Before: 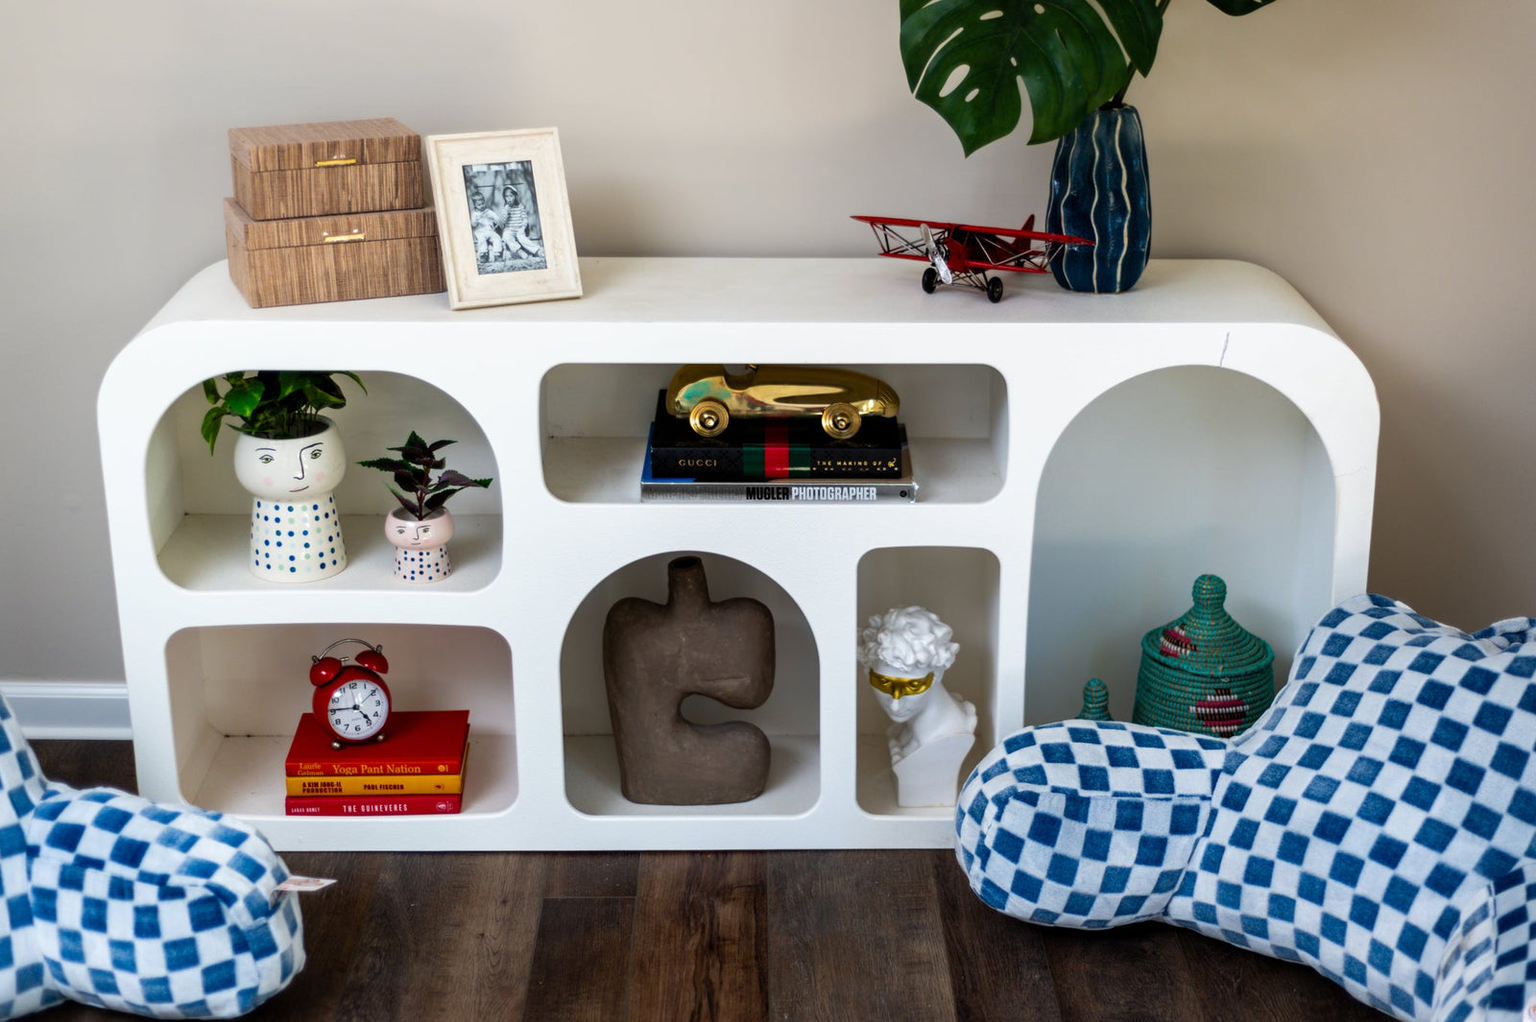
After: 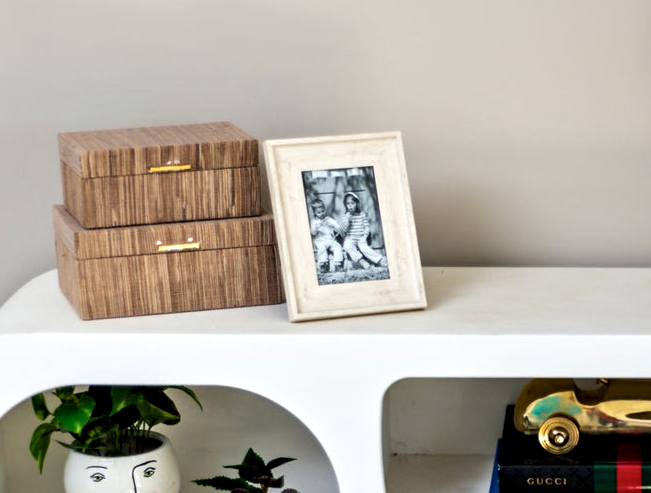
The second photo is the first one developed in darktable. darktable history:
crop and rotate: left 11.257%, top 0.1%, right 47.994%, bottom 53.606%
contrast equalizer: octaves 7, y [[0.48, 0.654, 0.731, 0.706, 0.772, 0.382], [0.55 ×6], [0 ×6], [0 ×6], [0 ×6]], mix 0.295
